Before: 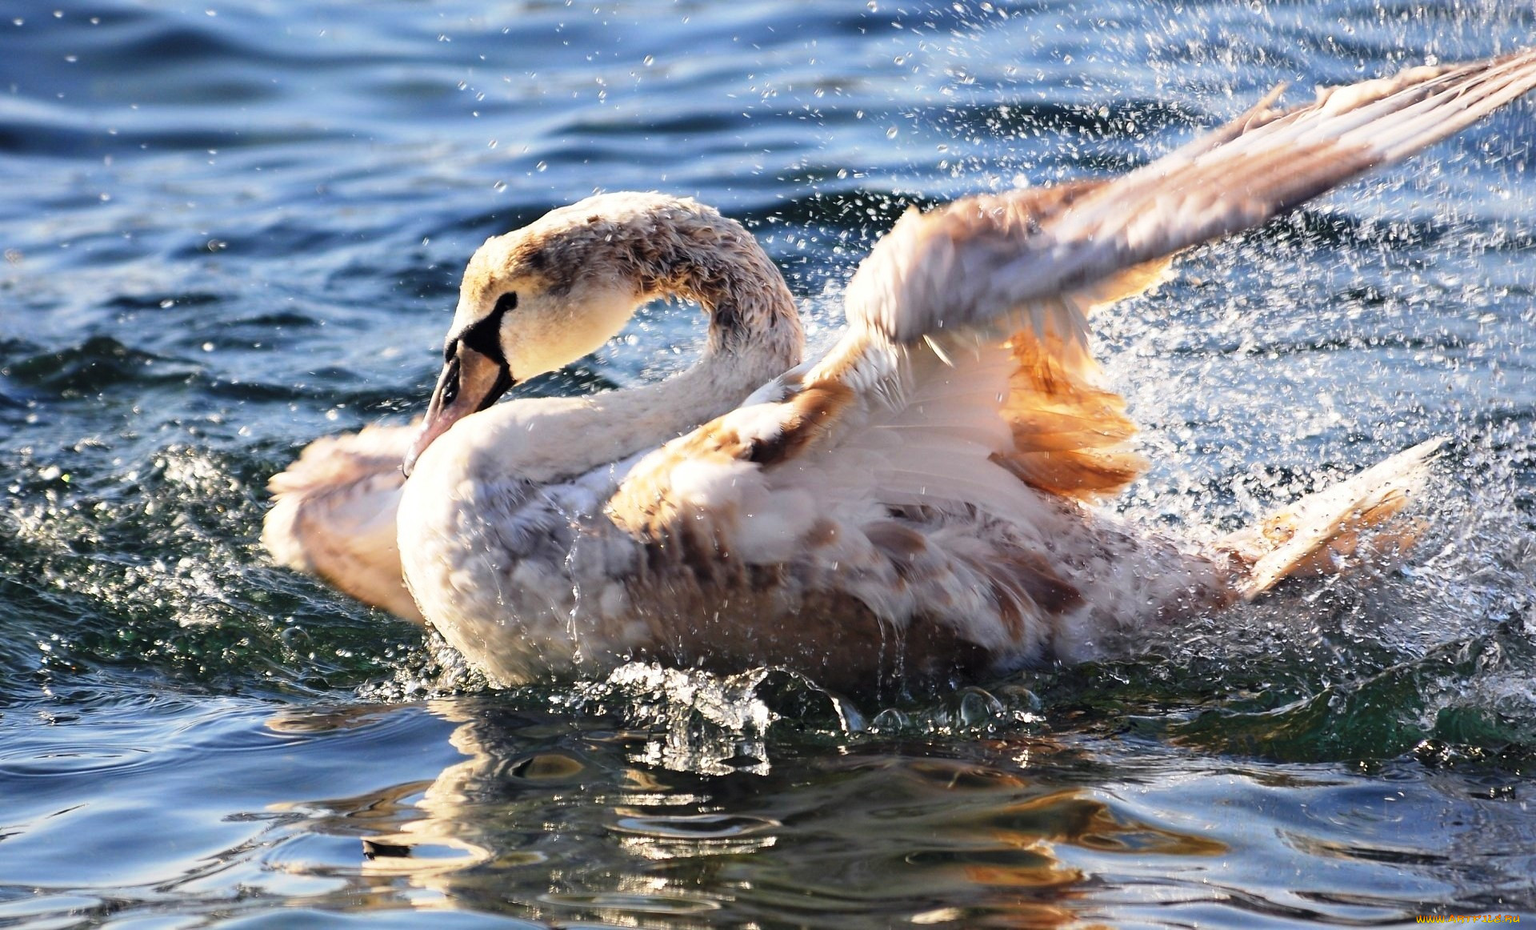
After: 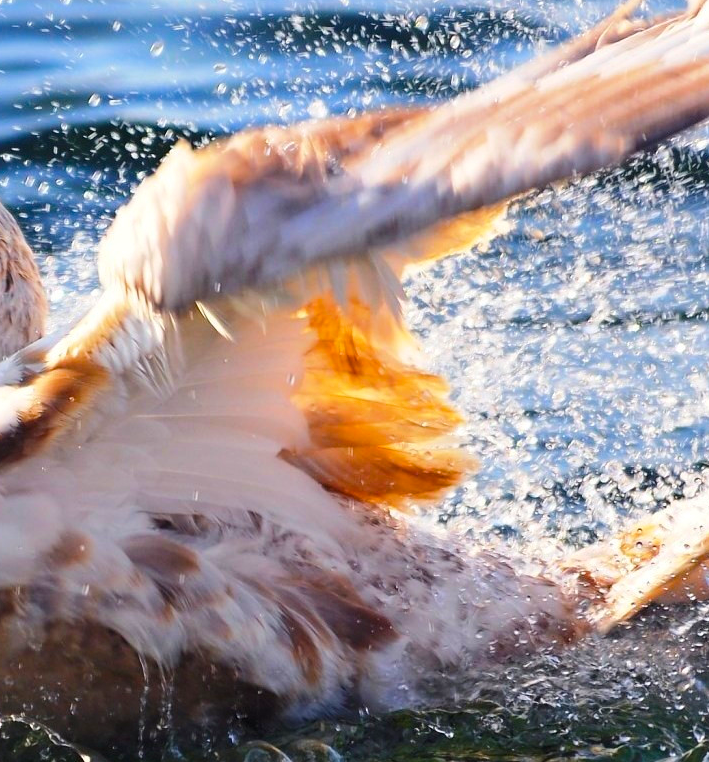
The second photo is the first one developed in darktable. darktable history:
crop and rotate: left 49.936%, top 10.094%, right 13.136%, bottom 24.256%
color balance rgb: perceptual saturation grading › global saturation 25%, perceptual brilliance grading › mid-tones 10%, perceptual brilliance grading › shadows 15%, global vibrance 20%
